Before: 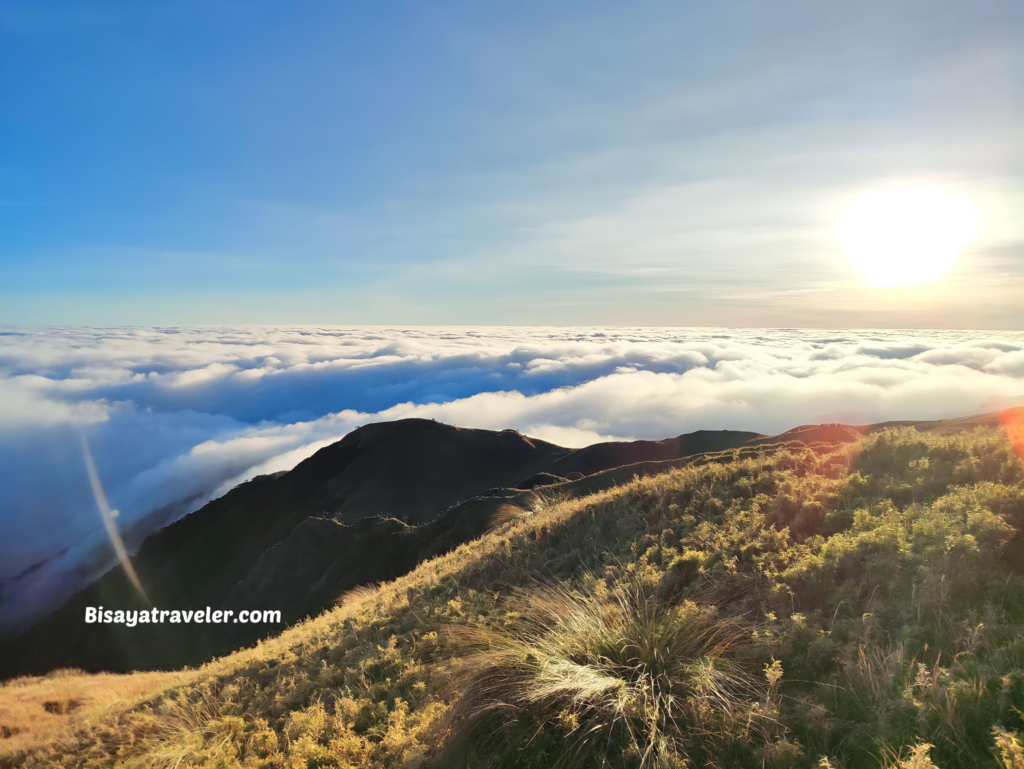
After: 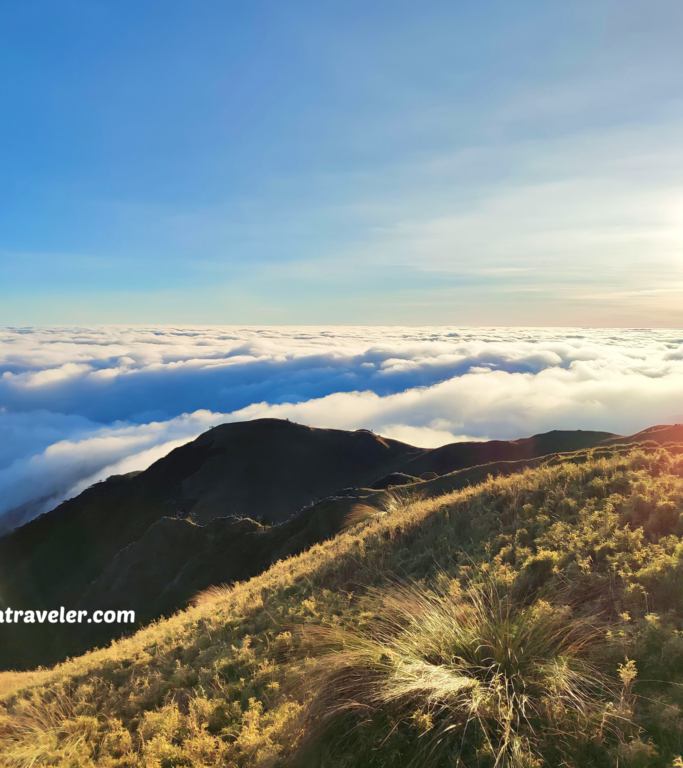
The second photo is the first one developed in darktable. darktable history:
velvia: on, module defaults
crop and rotate: left 14.355%, right 18.924%
